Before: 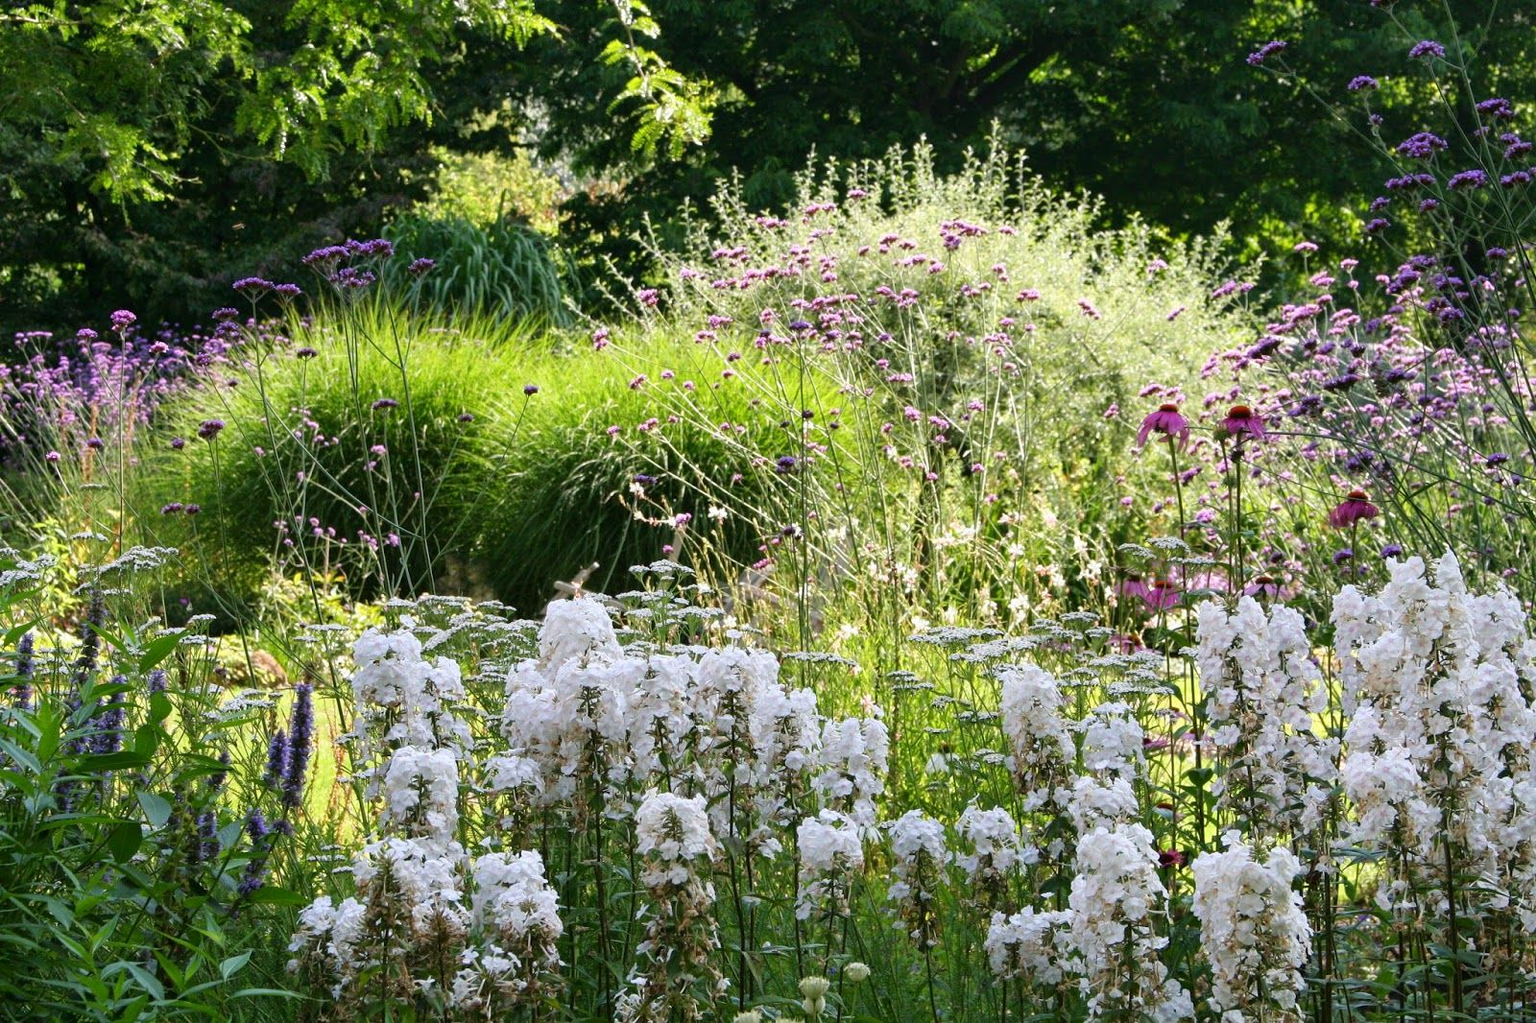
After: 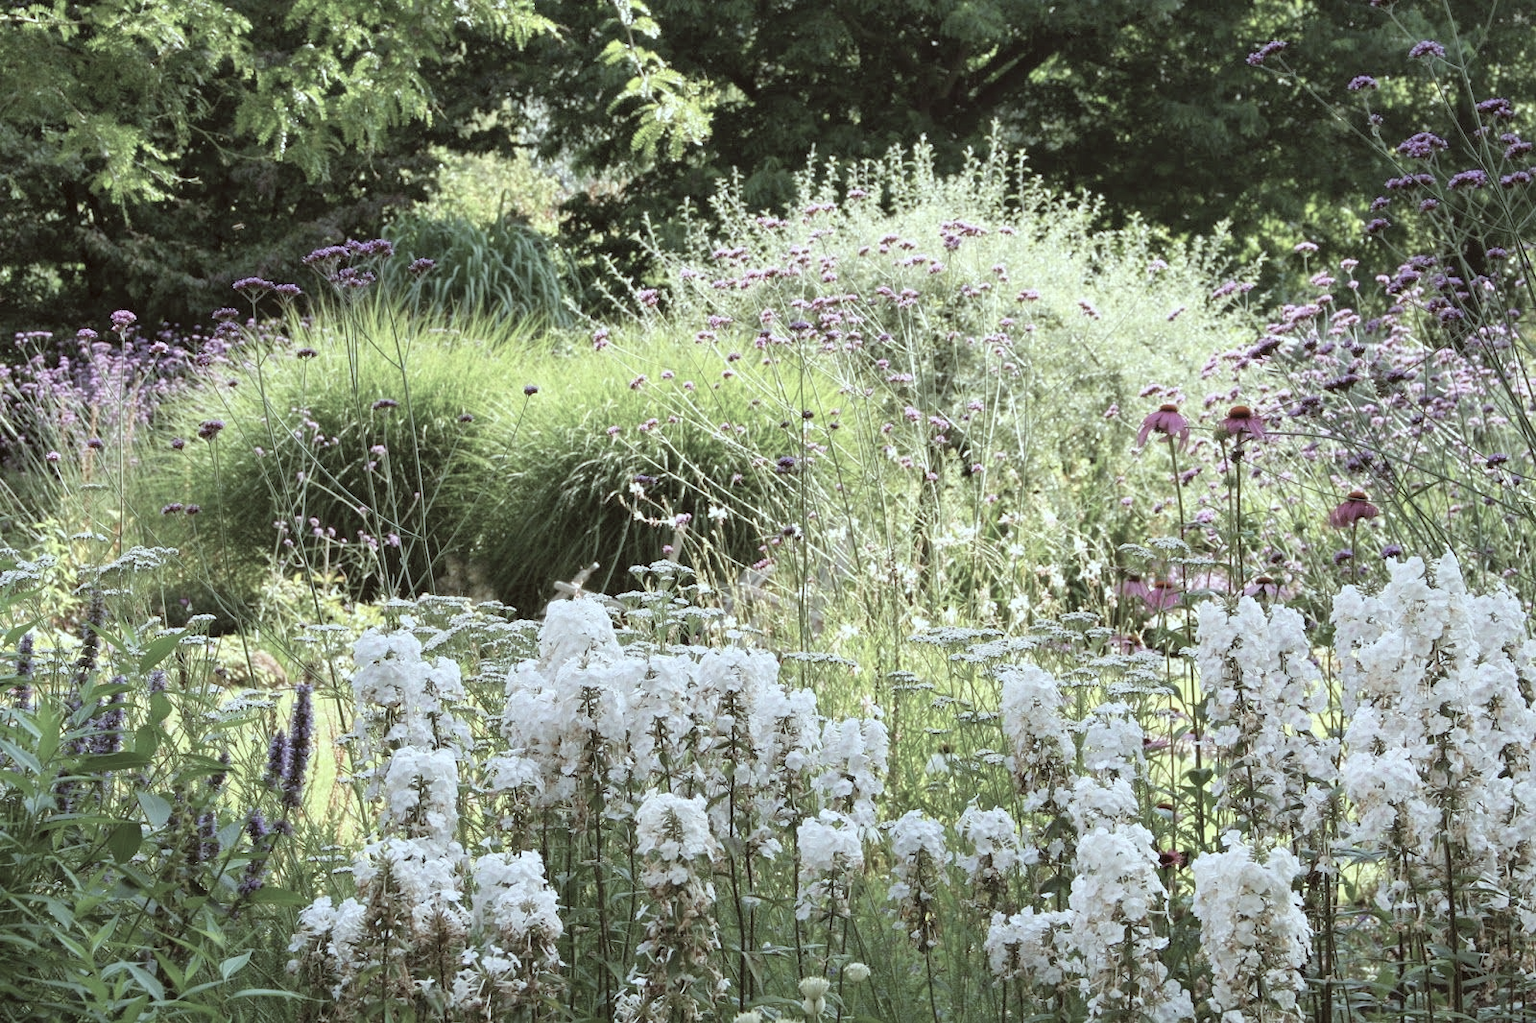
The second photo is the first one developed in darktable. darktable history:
contrast brightness saturation: brightness 0.189, saturation -0.495
color correction: highlights a* -5.03, highlights b* -3.92, shadows a* 3.87, shadows b* 4.3
